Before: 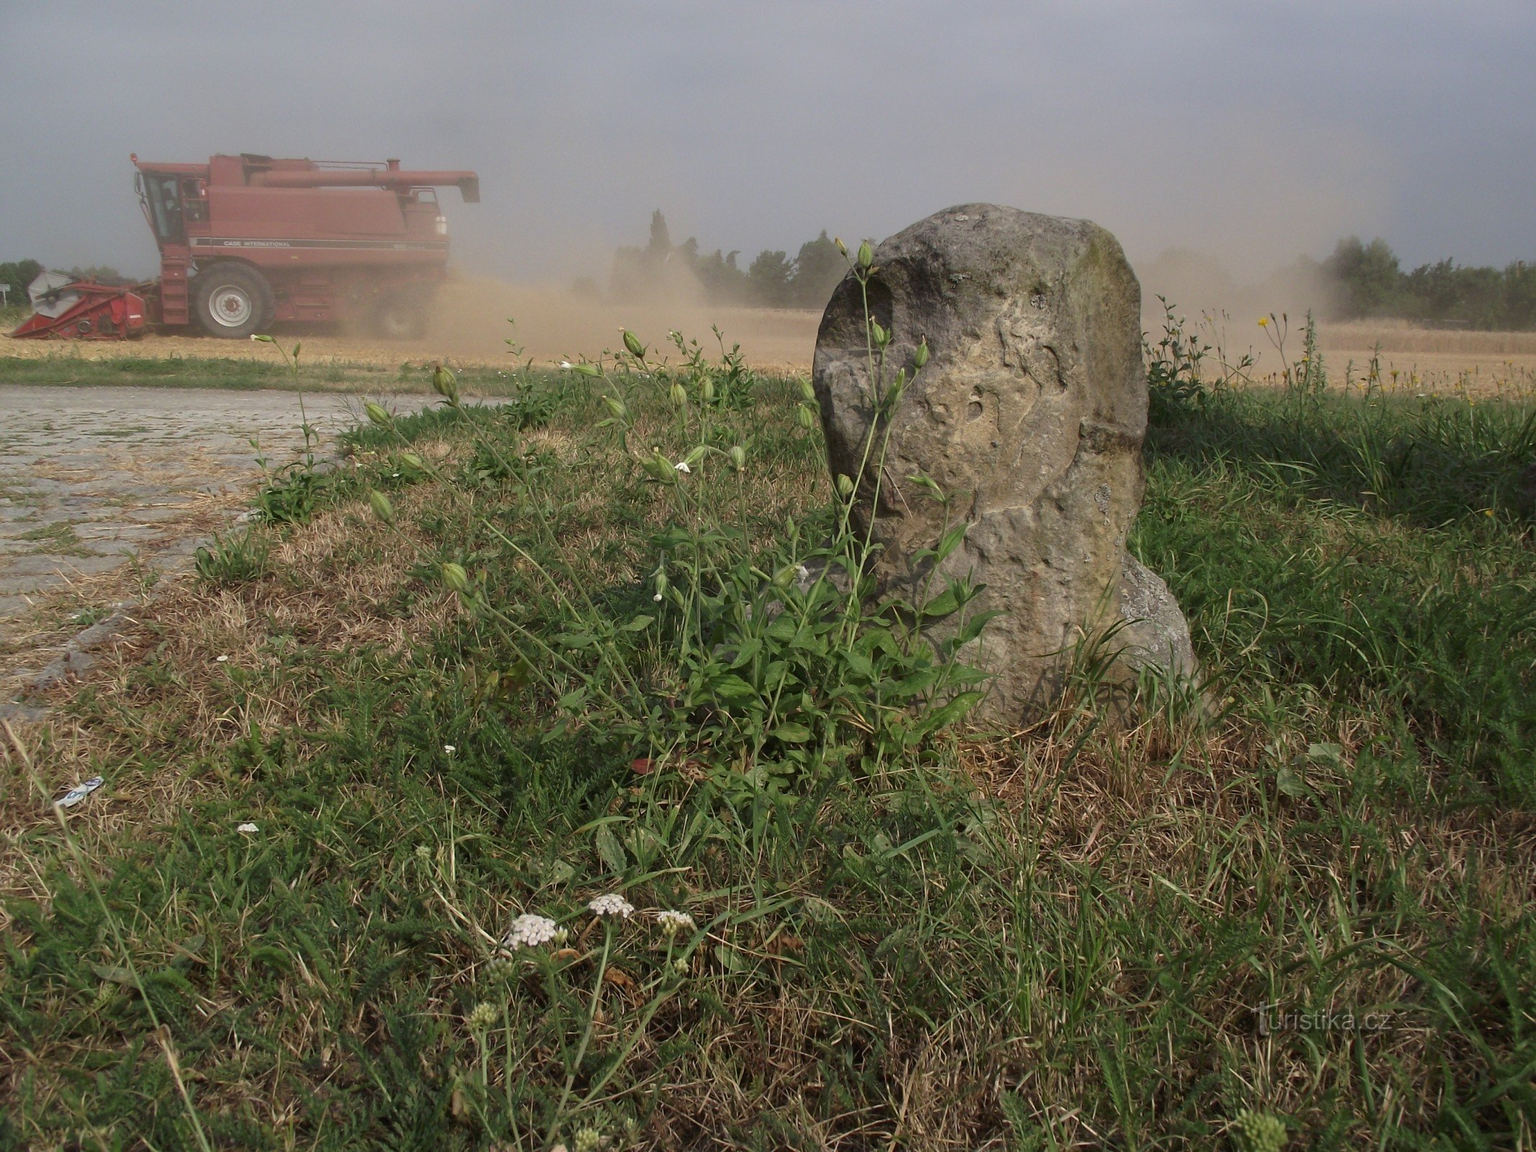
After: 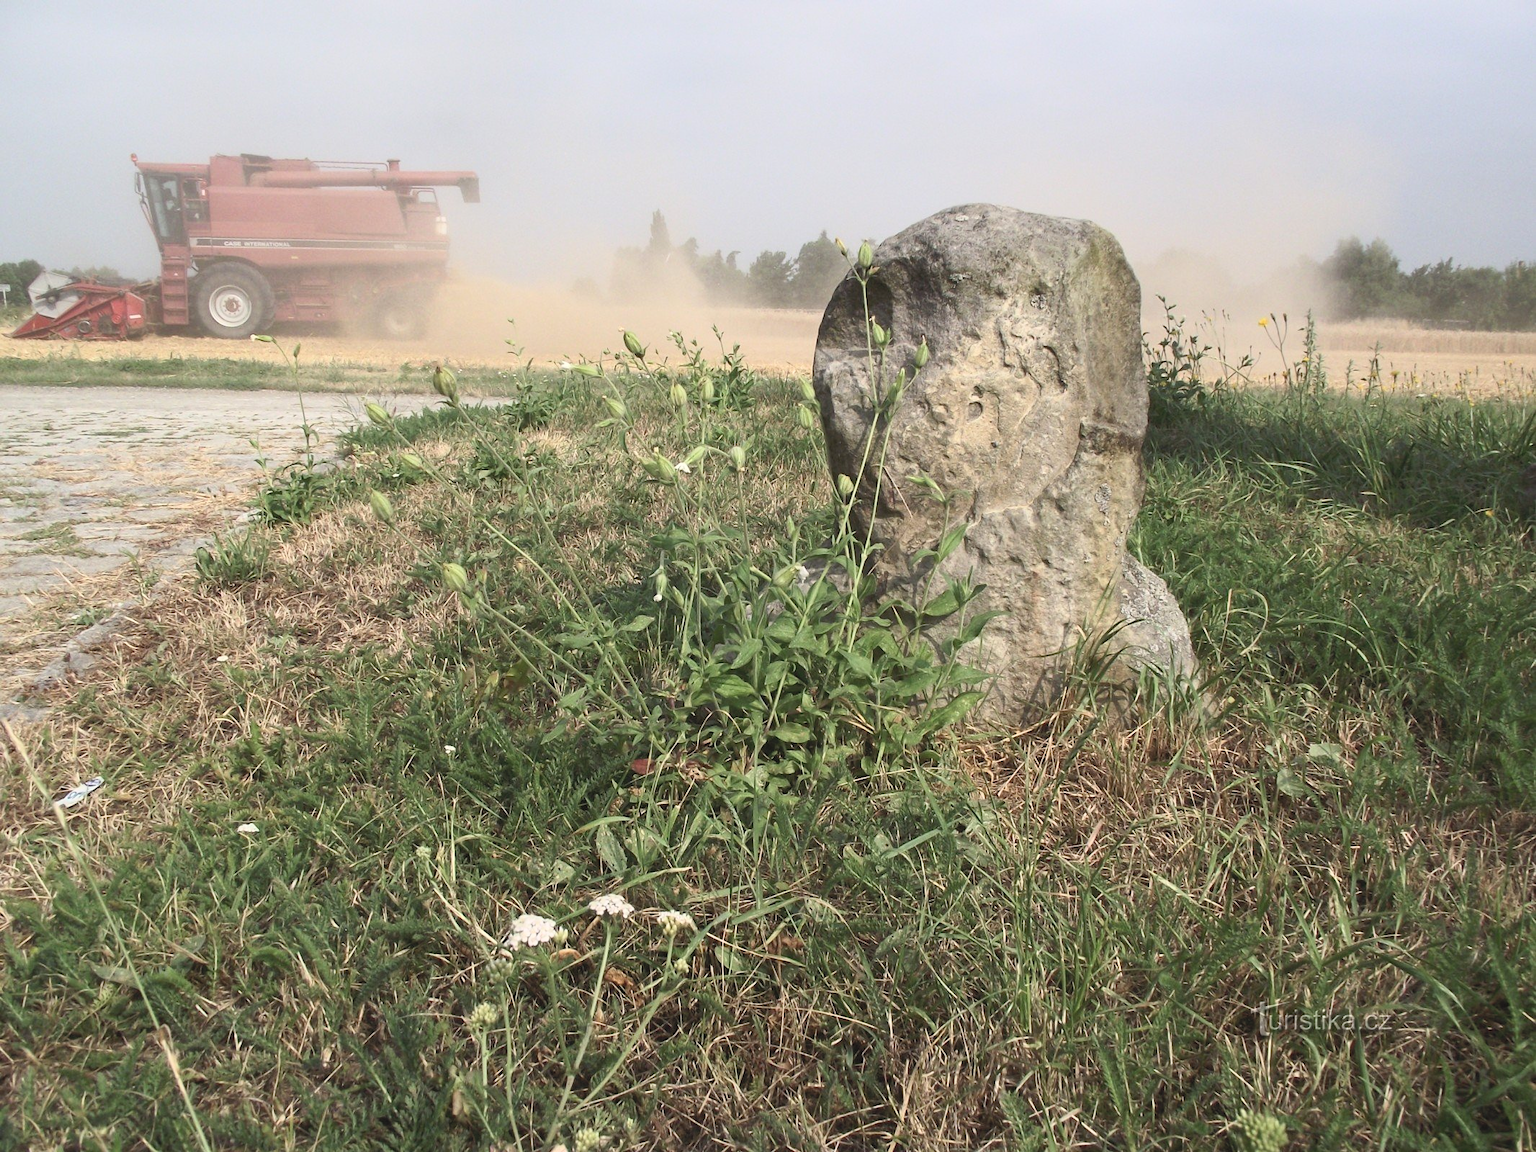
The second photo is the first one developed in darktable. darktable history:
contrast brightness saturation: contrast 0.381, brightness 0.511
